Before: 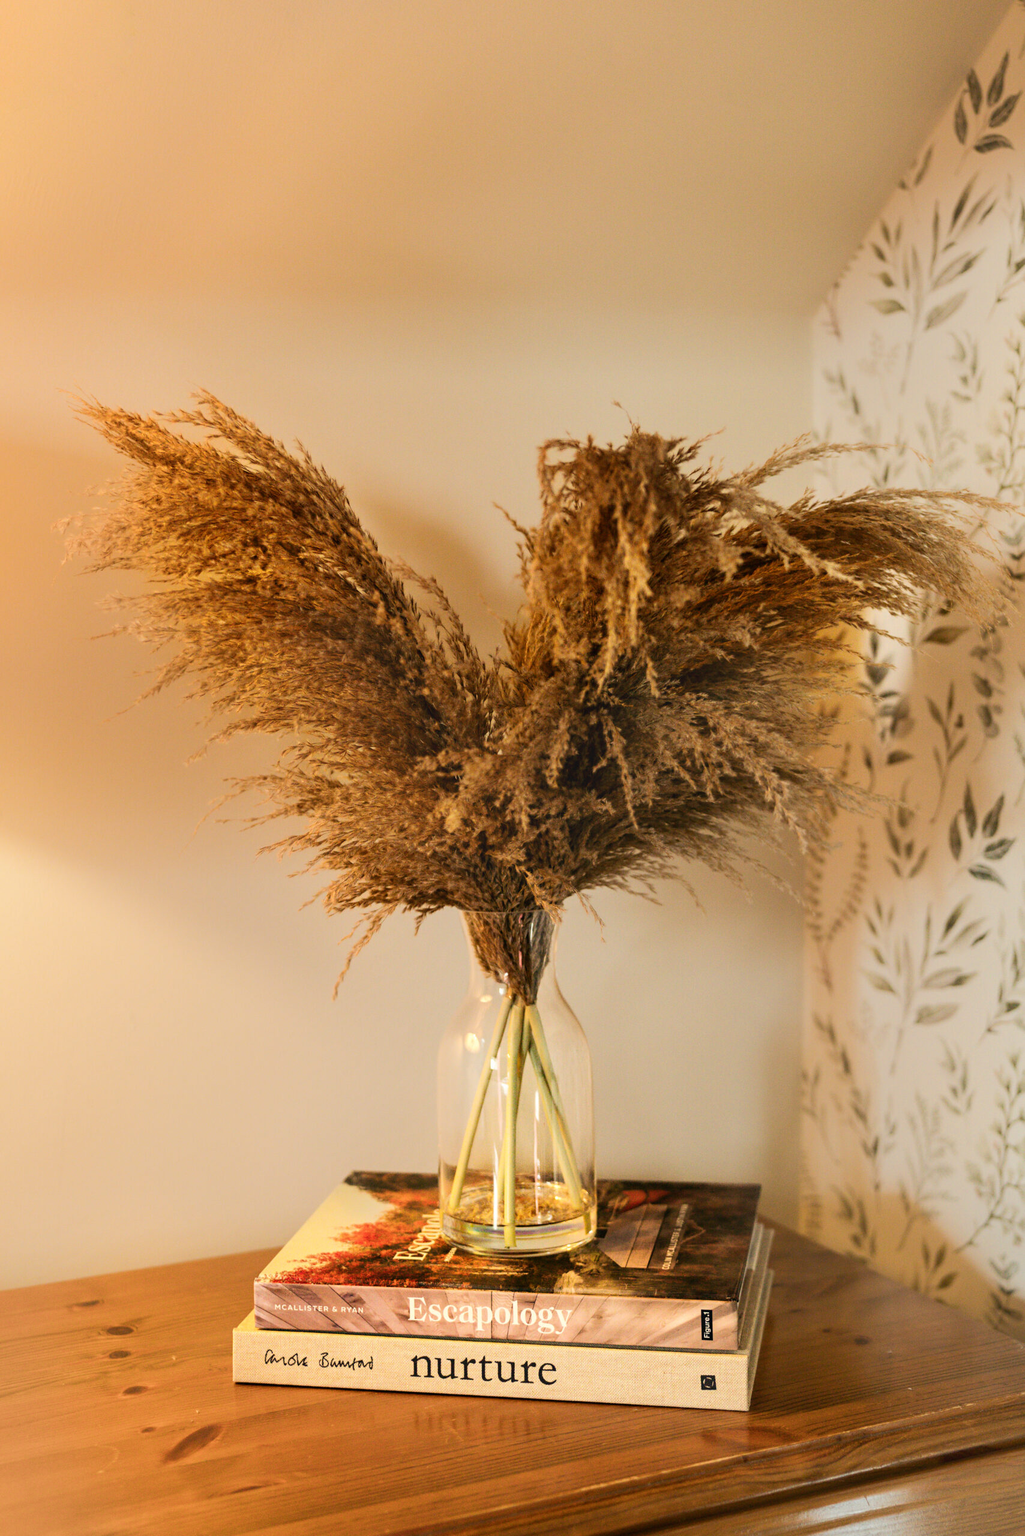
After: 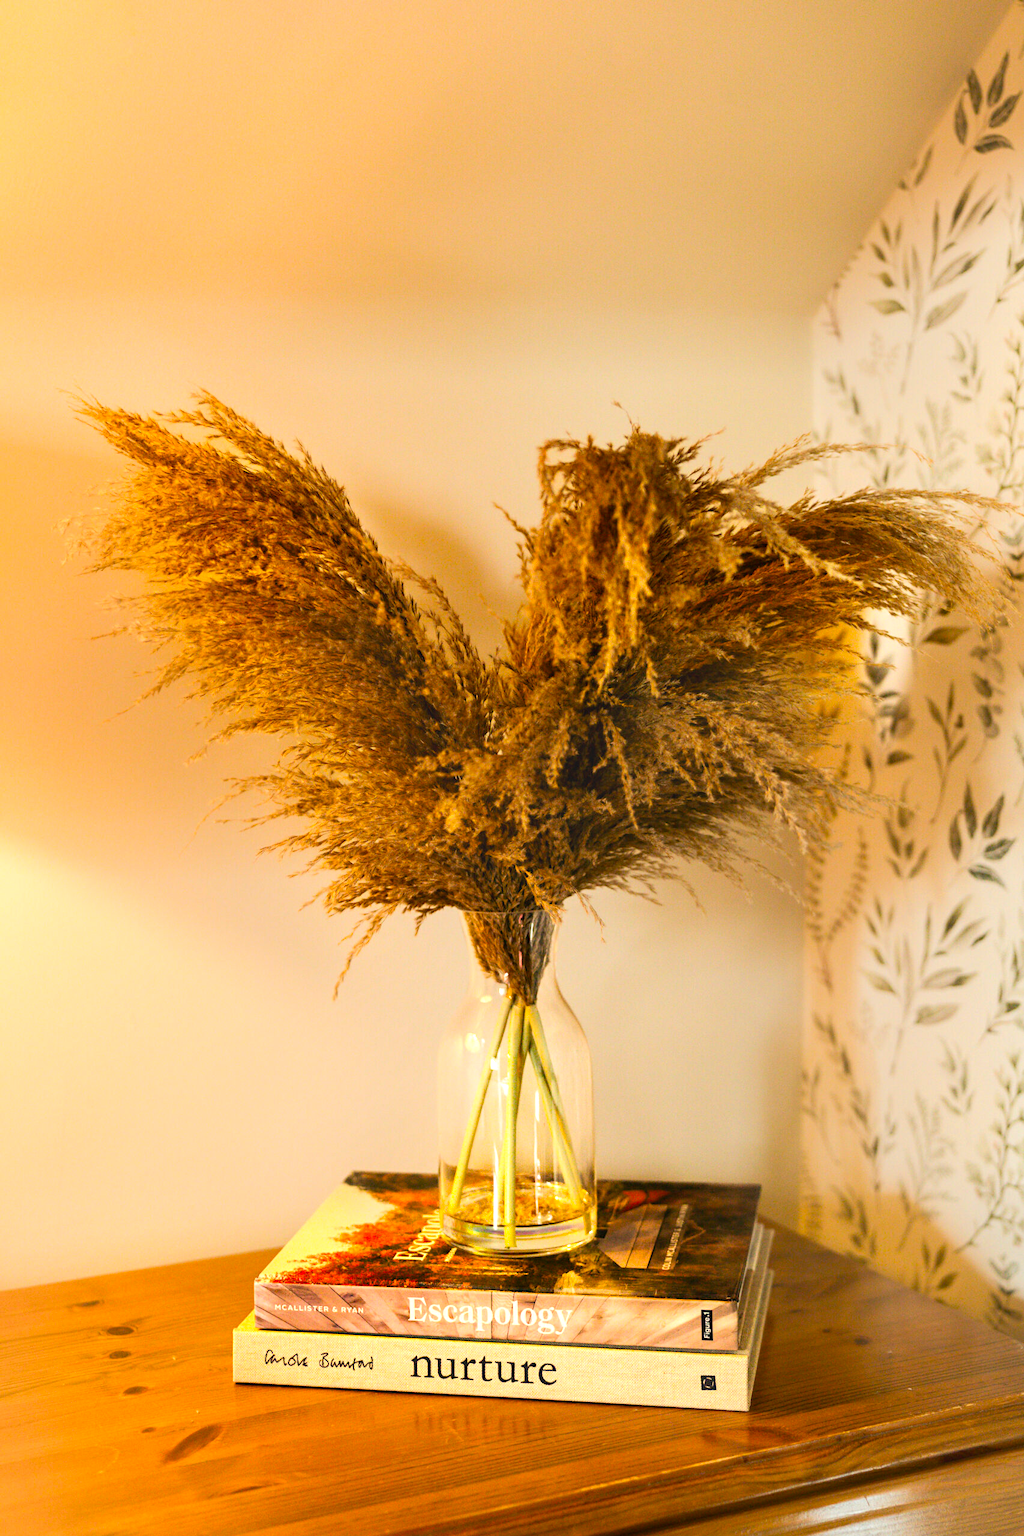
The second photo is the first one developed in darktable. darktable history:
exposure: black level correction 0, exposure 0.4 EV, compensate exposure bias true, compensate highlight preservation false
color balance: output saturation 120%
